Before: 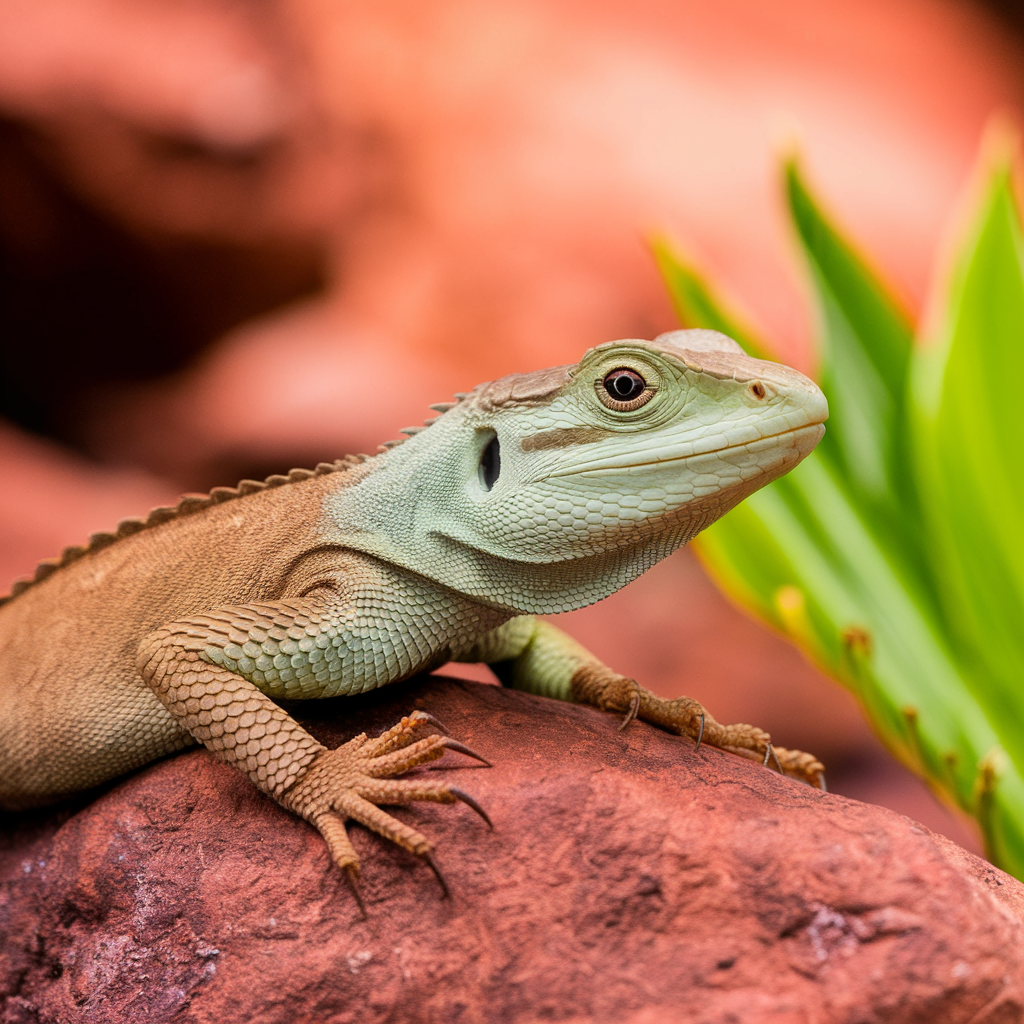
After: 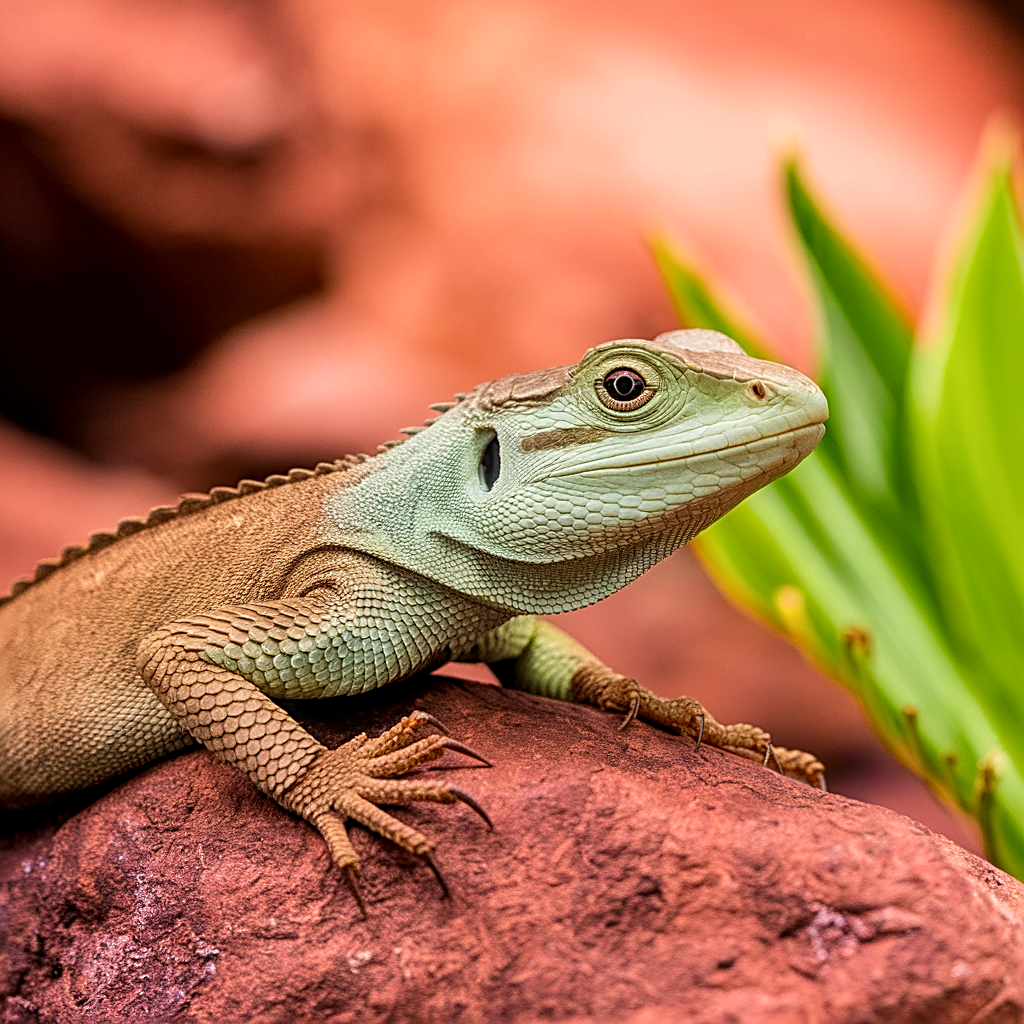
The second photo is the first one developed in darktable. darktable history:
velvia: on, module defaults
local contrast: on, module defaults
sharpen: radius 2.58, amount 0.683
